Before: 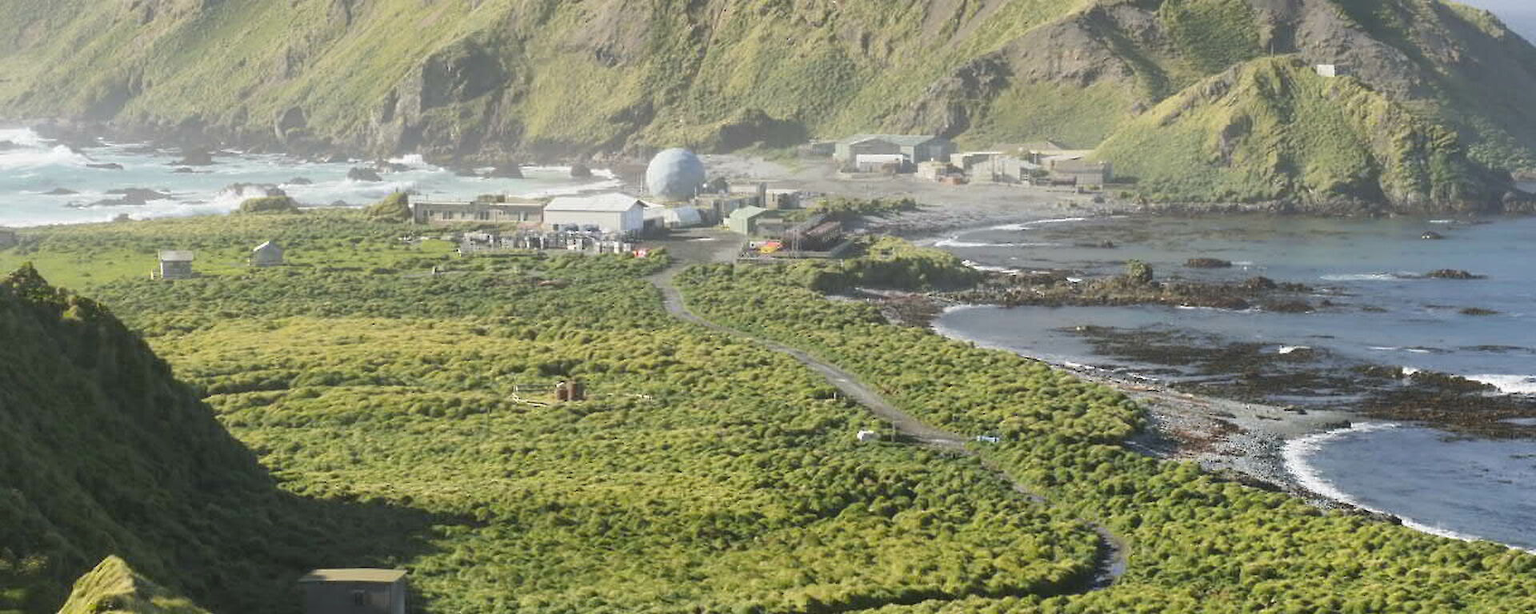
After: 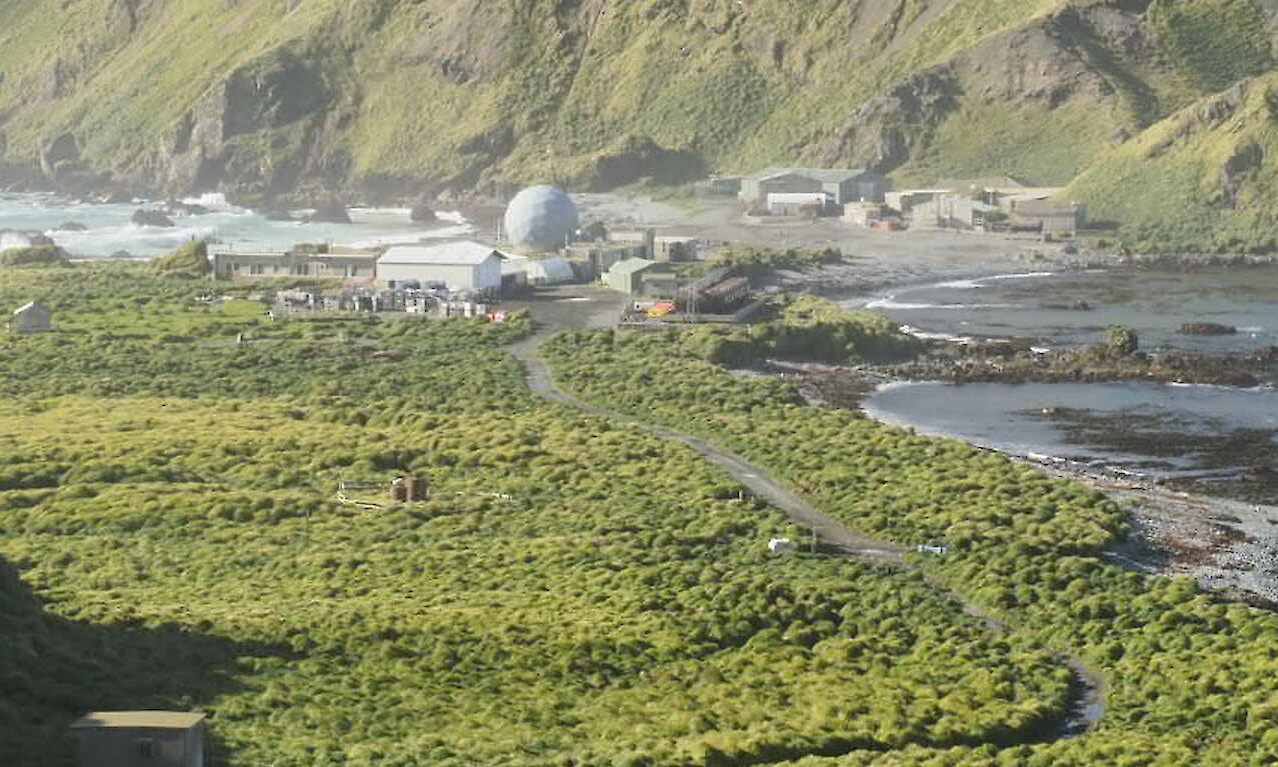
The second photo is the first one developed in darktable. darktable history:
crop and rotate: left 15.791%, right 17.624%
